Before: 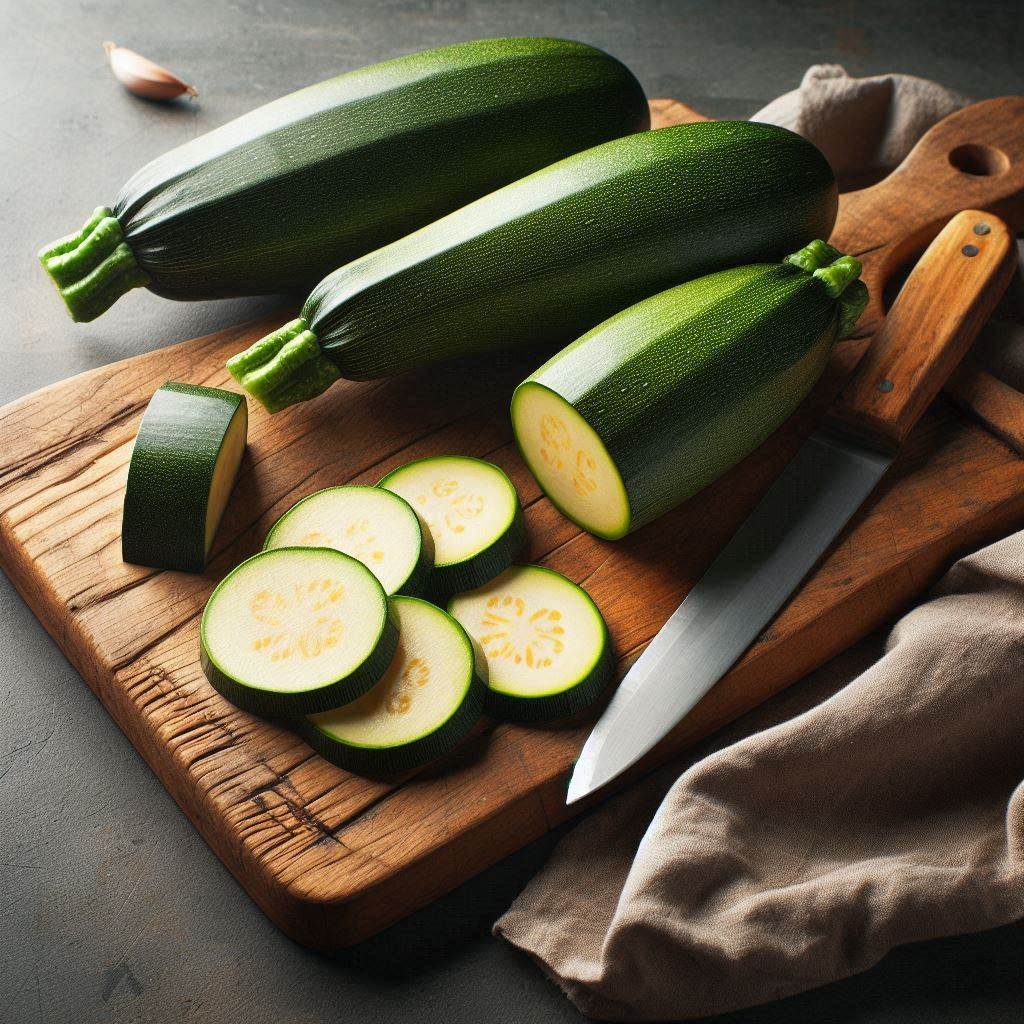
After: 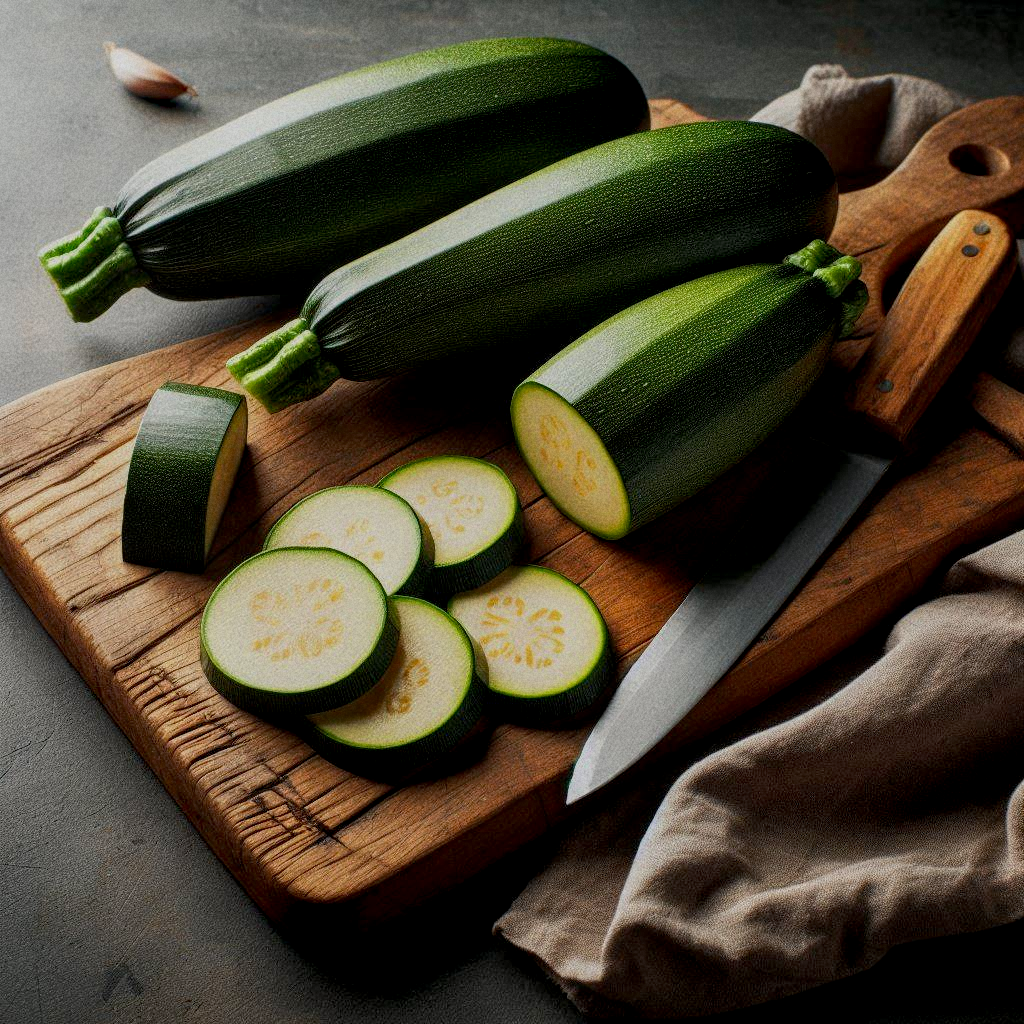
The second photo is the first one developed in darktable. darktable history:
grain: coarseness 22.88 ISO
exposure: black level correction 0.009, exposure -0.637 EV, compensate highlight preservation false
local contrast: on, module defaults
